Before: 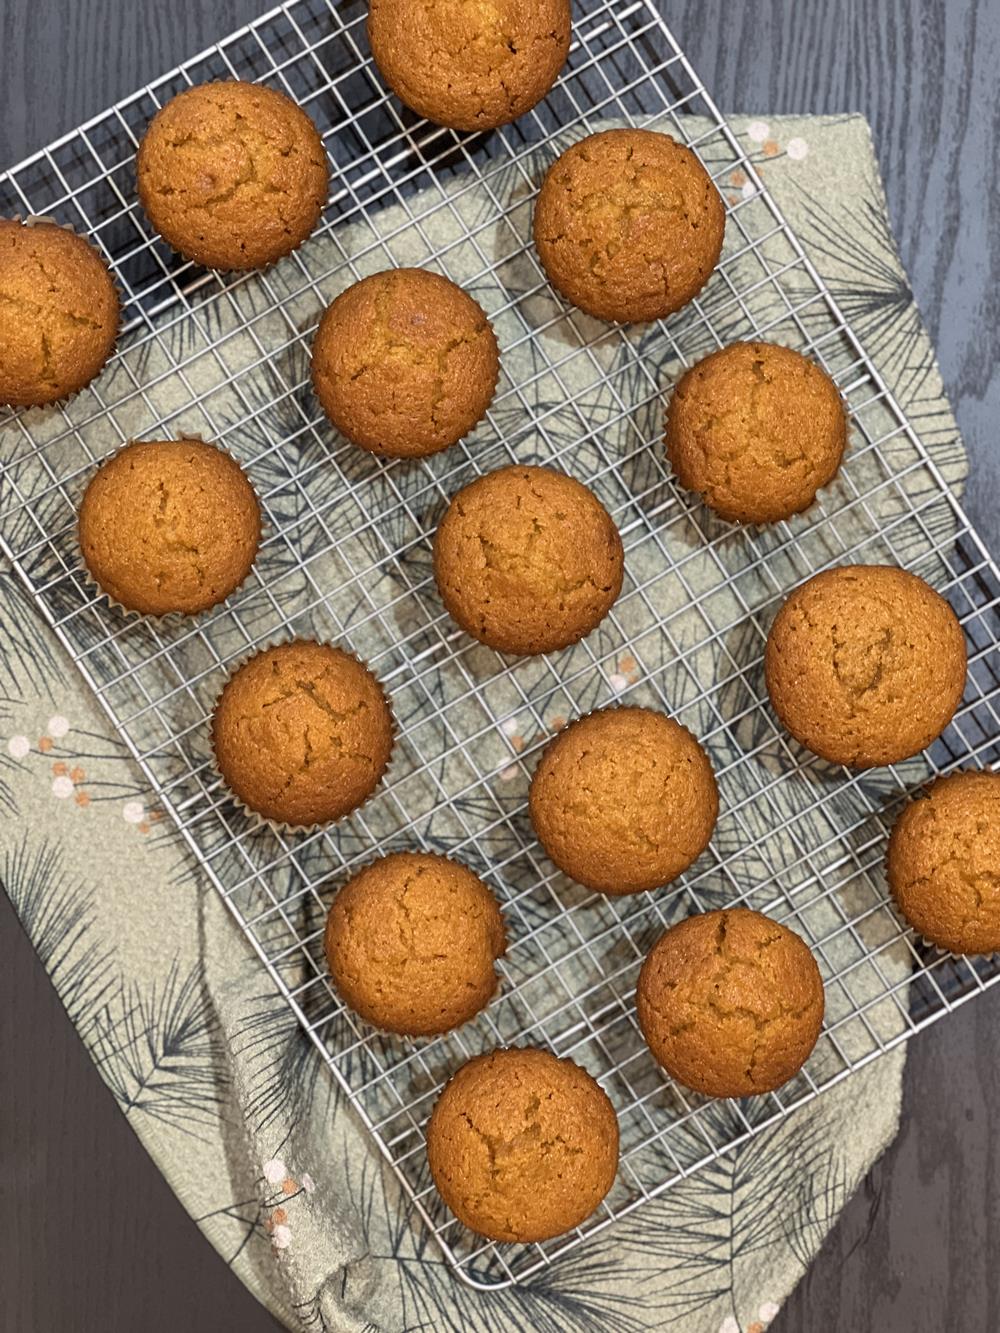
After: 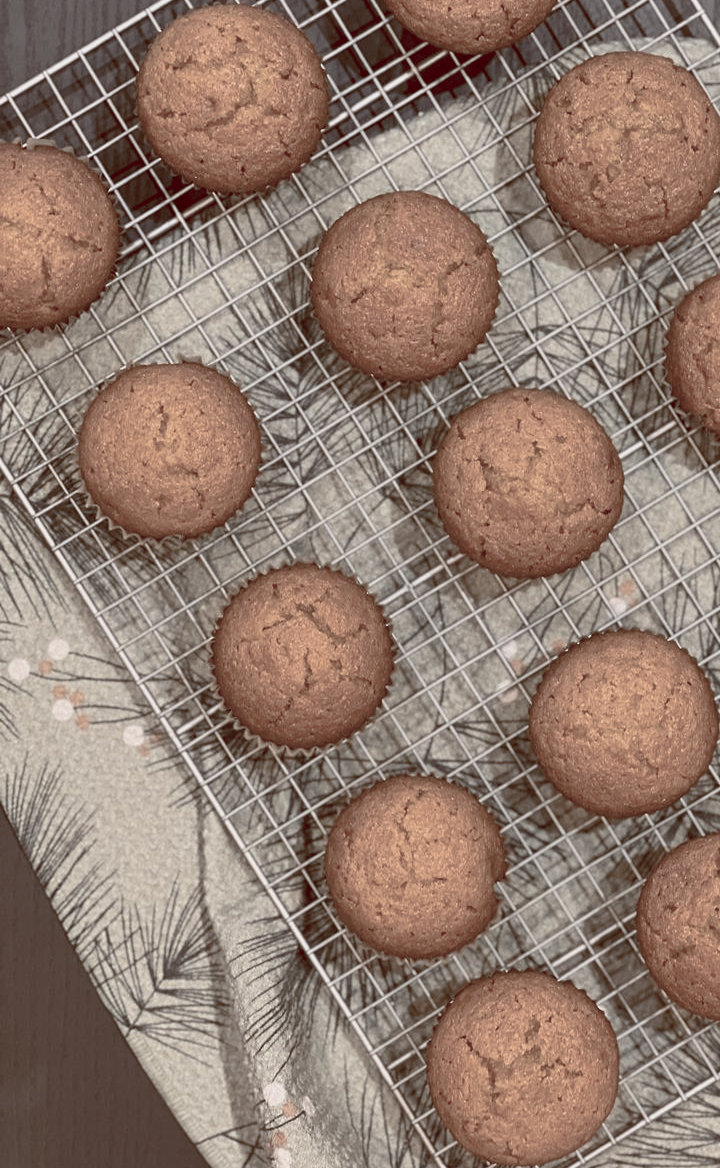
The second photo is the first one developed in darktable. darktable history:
crop: top 5.803%, right 27.864%, bottom 5.804%
color balance rgb: shadows lift › luminance 1%, shadows lift › chroma 0.2%, shadows lift › hue 20°, power › luminance 1%, power › chroma 0.4%, power › hue 34°, highlights gain › luminance 0.8%, highlights gain › chroma 0.4%, highlights gain › hue 44°, global offset › chroma 0.4%, global offset › hue 34°, white fulcrum 0.08 EV, linear chroma grading › shadows -7%, linear chroma grading › highlights -7%, linear chroma grading › global chroma -10%, linear chroma grading › mid-tones -8%, perceptual saturation grading › global saturation -28%, perceptual saturation grading › highlights -20%, perceptual saturation grading › mid-tones -24%, perceptual saturation grading › shadows -24%, perceptual brilliance grading › global brilliance -1%, perceptual brilliance grading › highlights -1%, perceptual brilliance grading › mid-tones -1%, perceptual brilliance grading › shadows -1%, global vibrance -17%, contrast -6%
